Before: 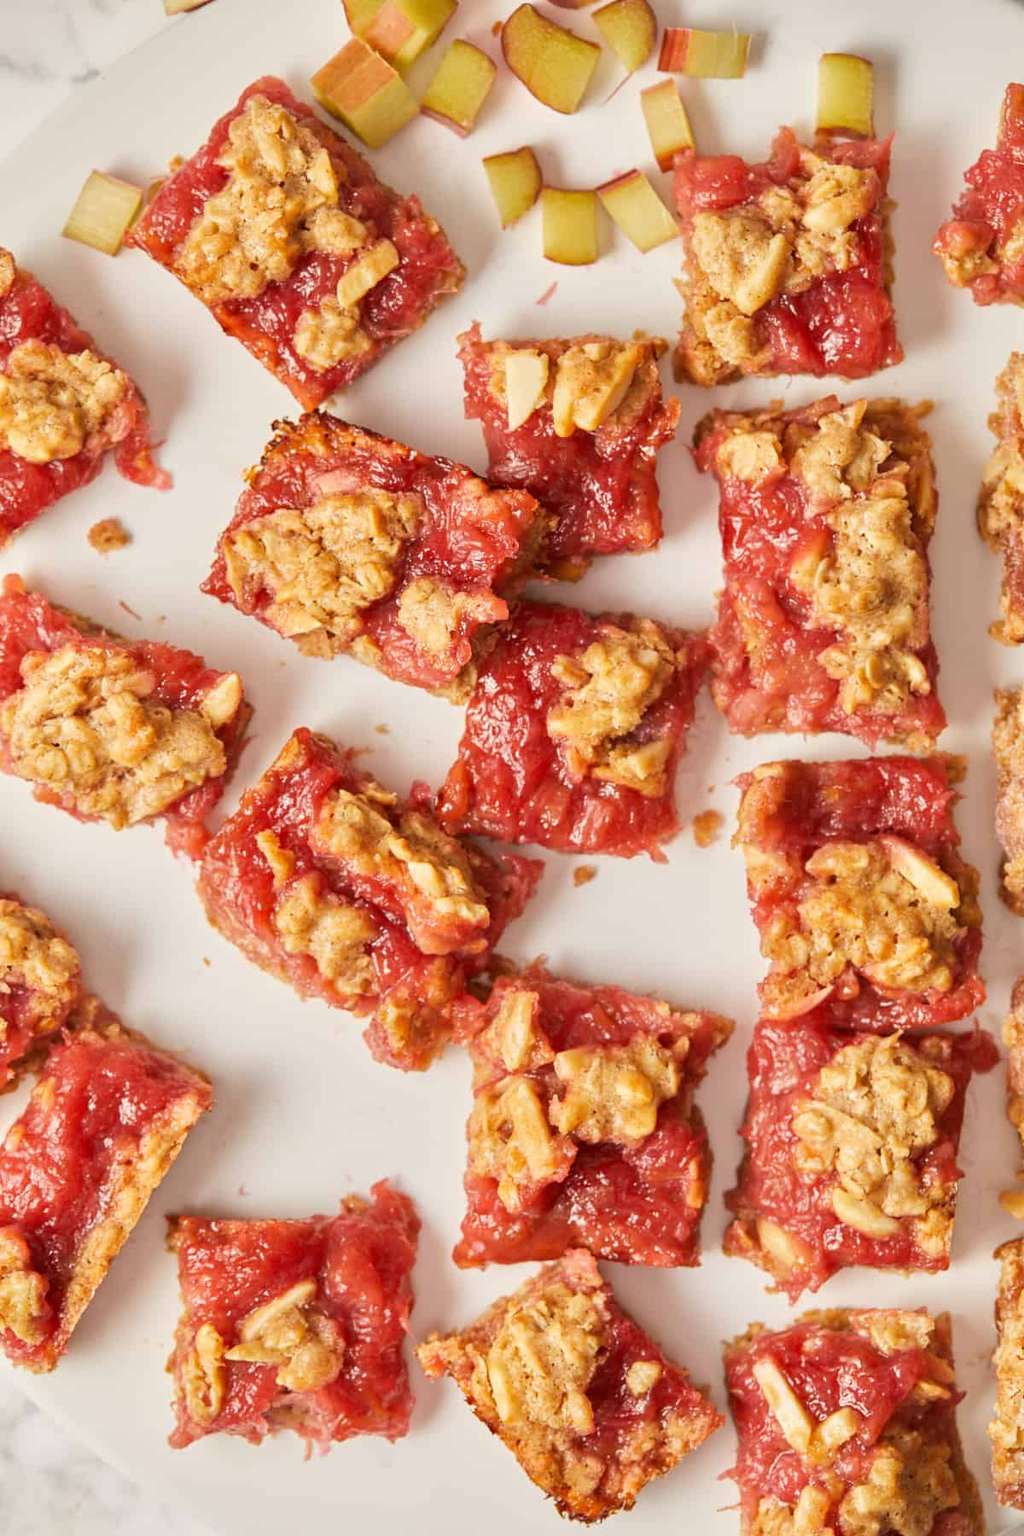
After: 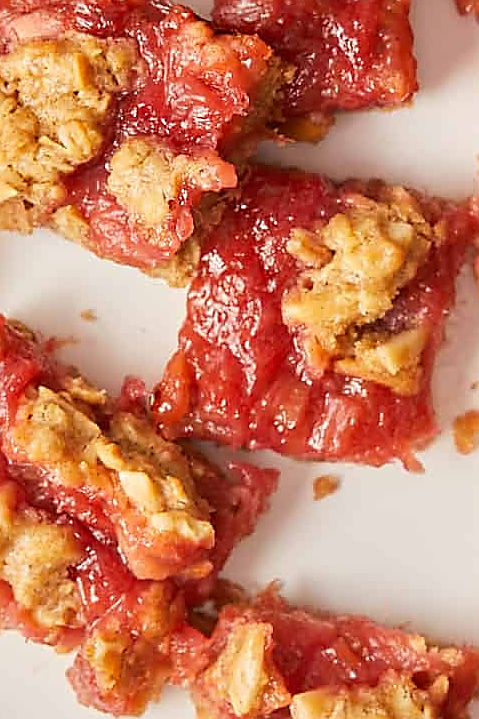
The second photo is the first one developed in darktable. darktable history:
sharpen: radius 1.4, amount 1.25, threshold 0.7
crop: left 30%, top 30%, right 30%, bottom 30%
